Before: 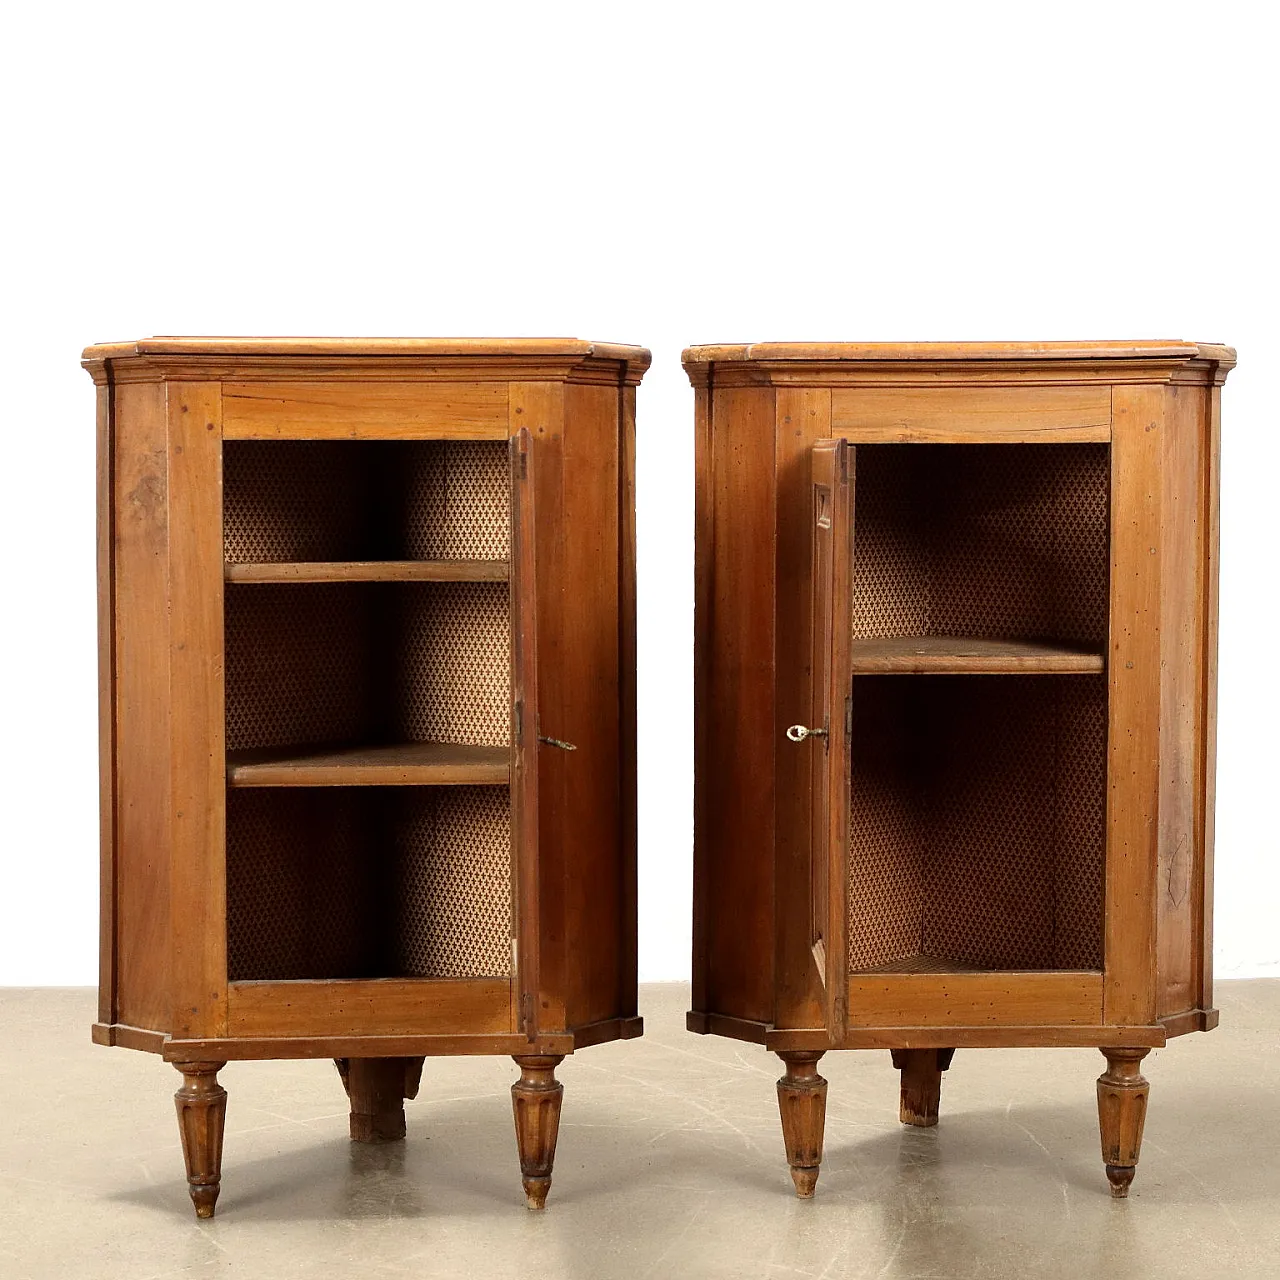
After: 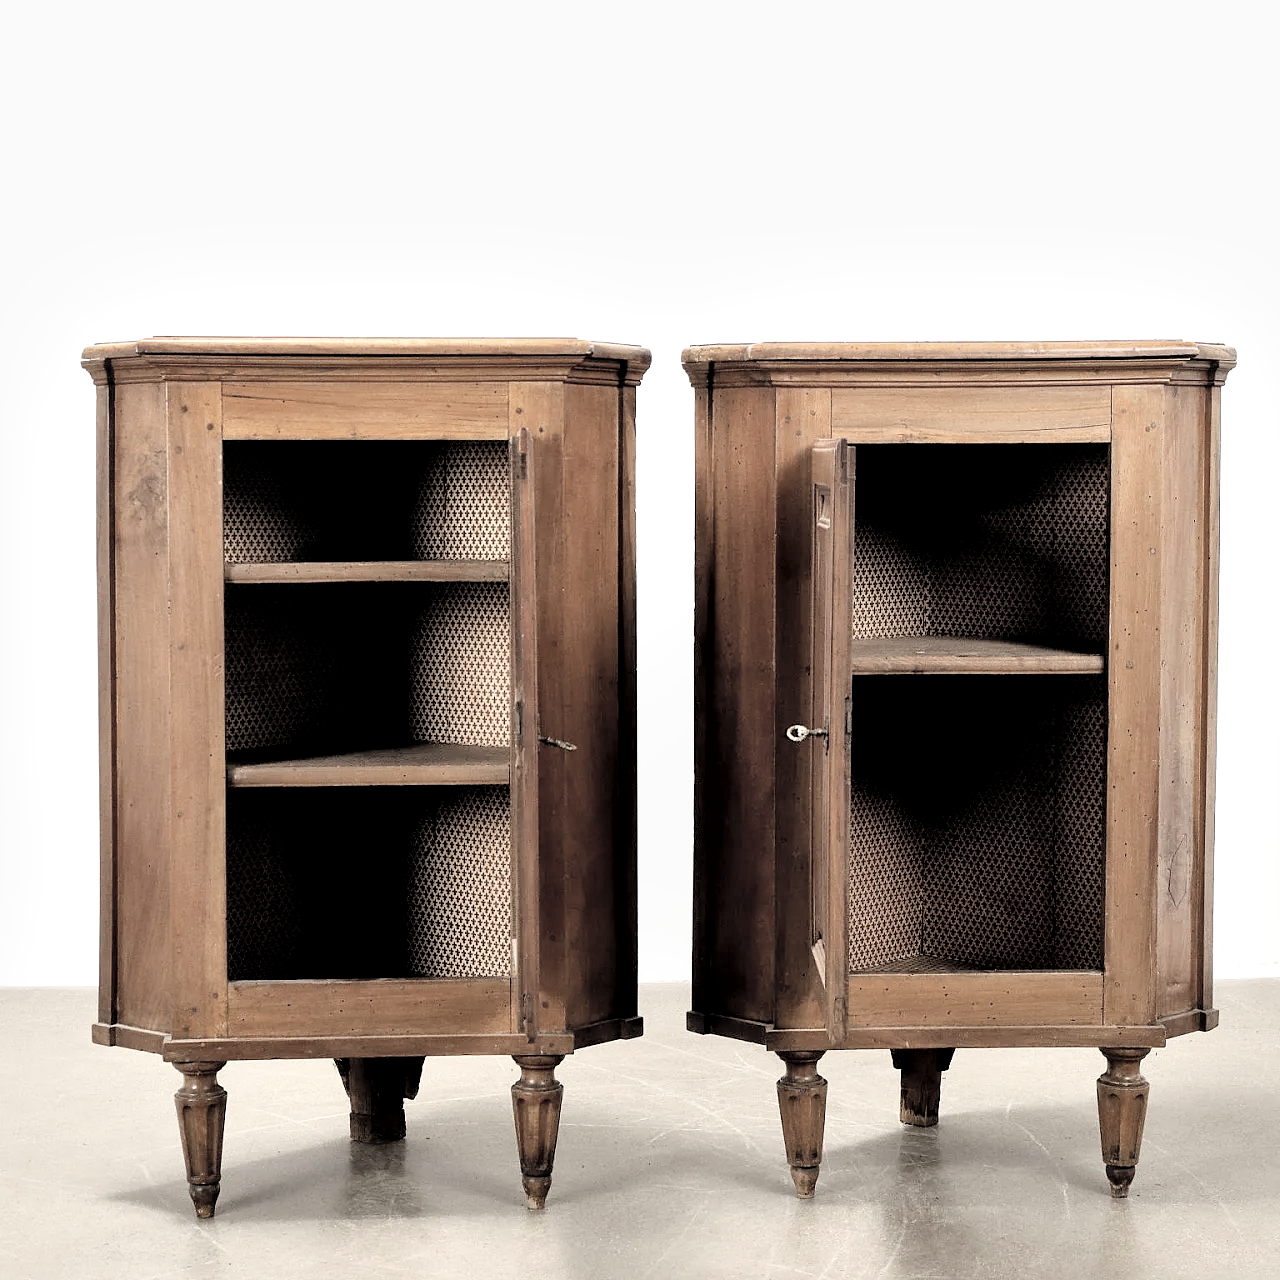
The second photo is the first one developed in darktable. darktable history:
contrast brightness saturation: brightness 0.182, saturation -0.52
local contrast: mode bilateral grid, contrast 25, coarseness 59, detail 151%, midtone range 0.2
filmic rgb: black relative exposure -4.9 EV, white relative exposure 2.82 EV, hardness 3.7
exposure: compensate highlight preservation false
